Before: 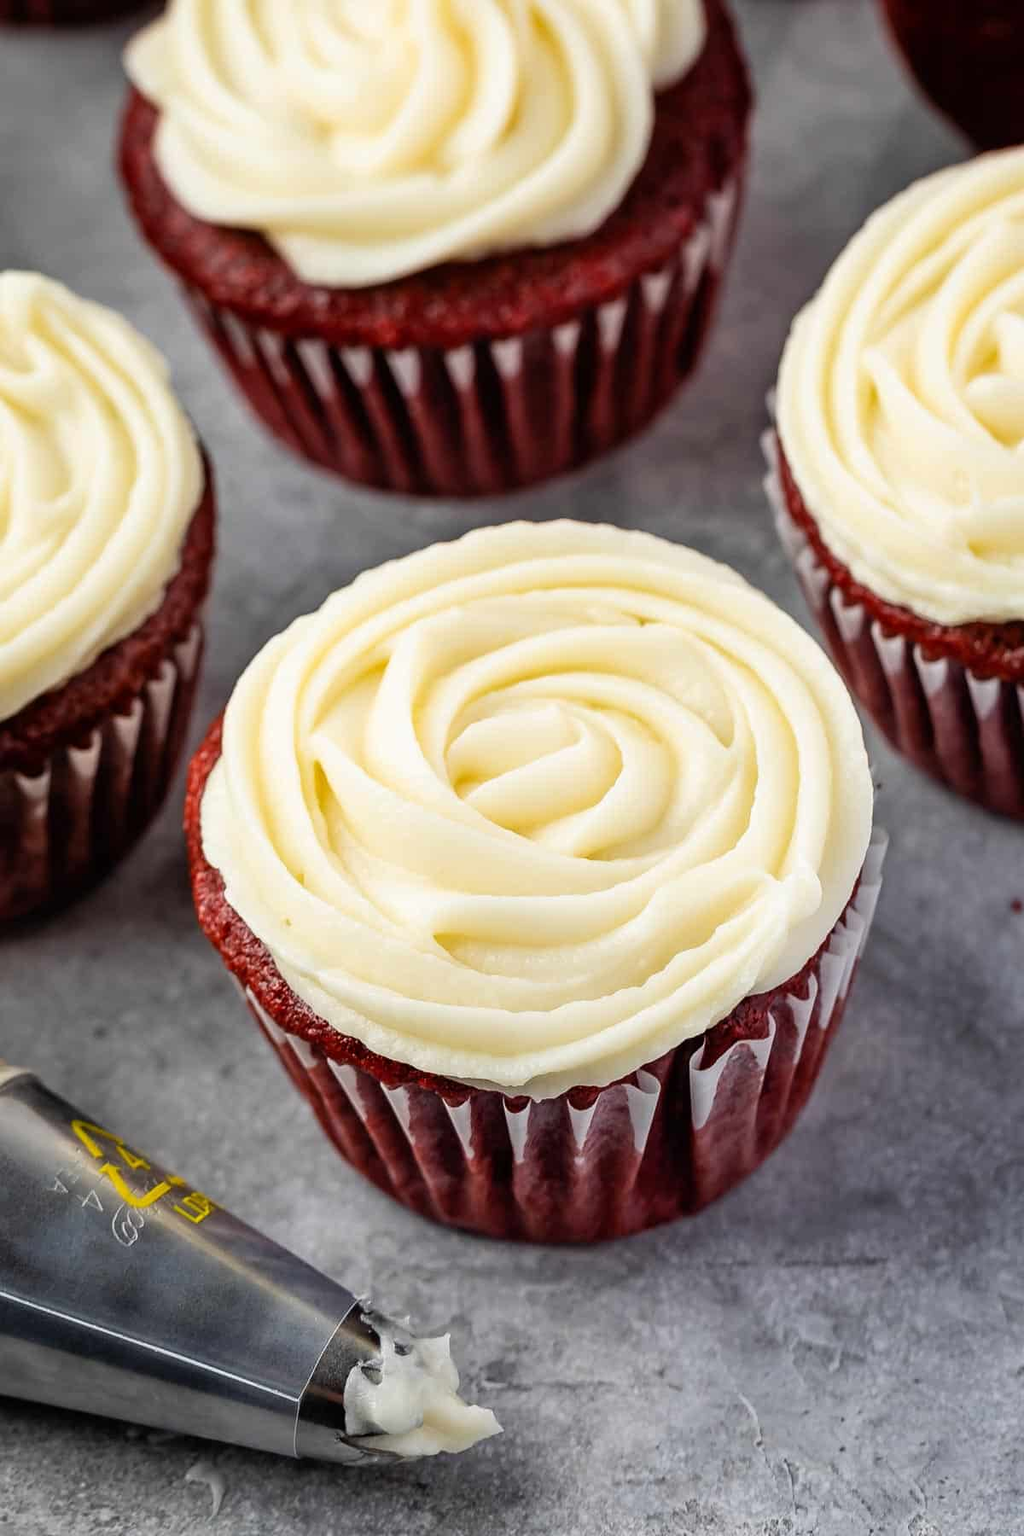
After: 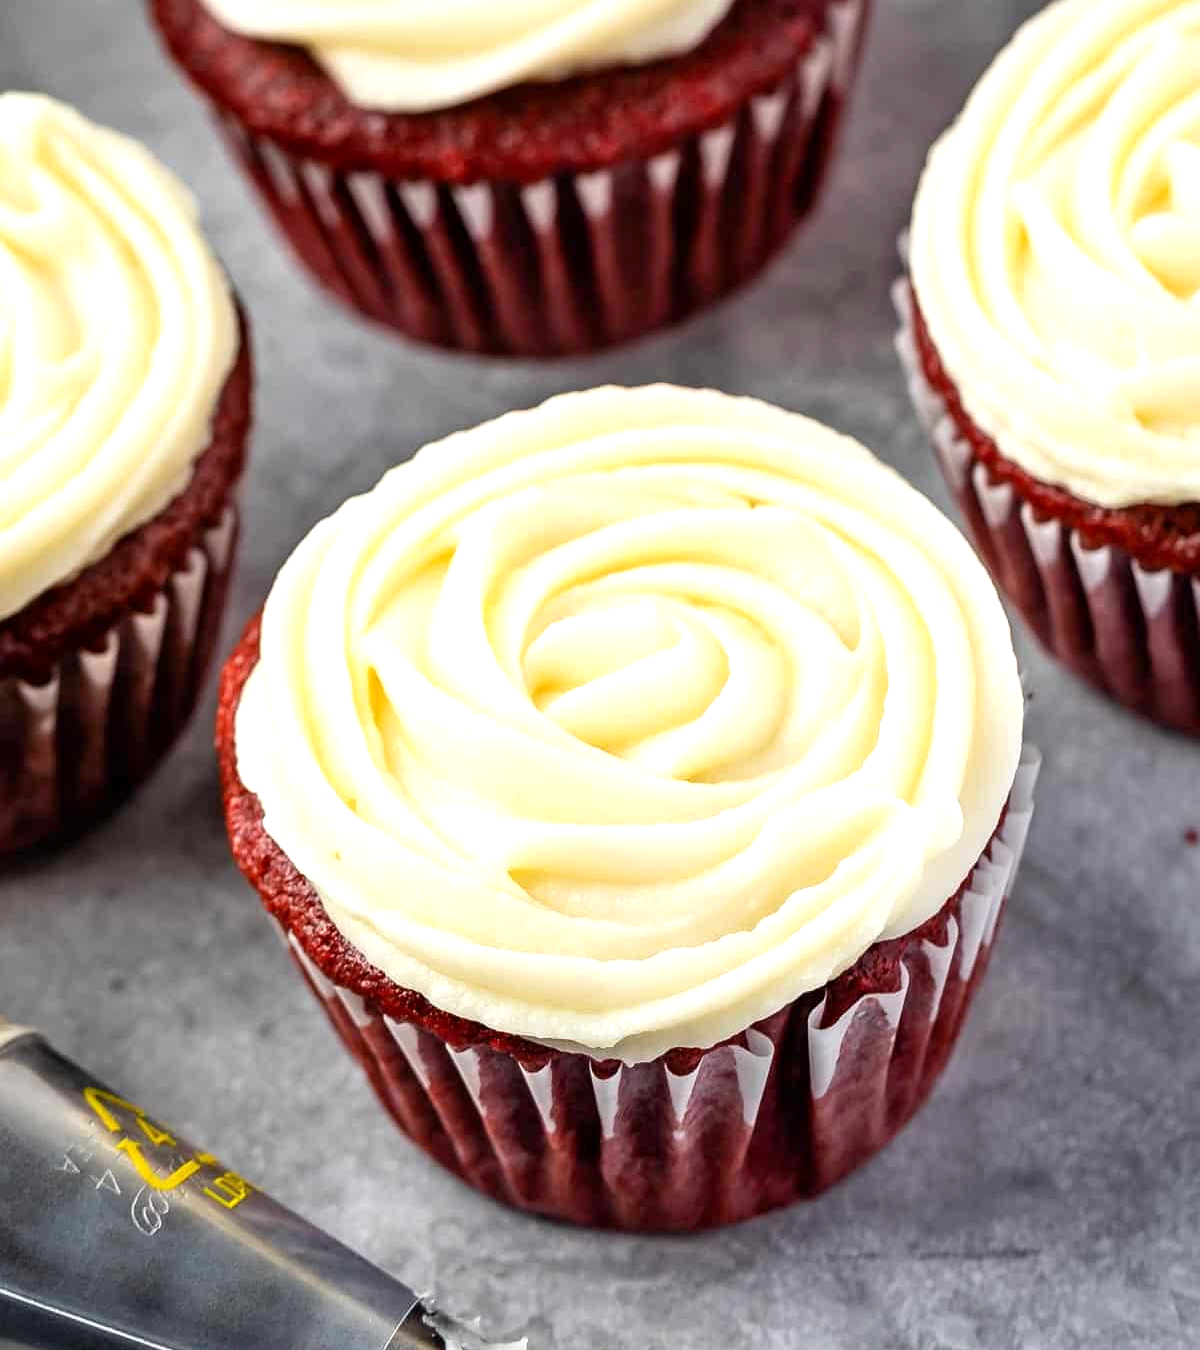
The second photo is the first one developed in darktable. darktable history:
exposure: black level correction 0.001, exposure 0.5 EV, compensate exposure bias true, compensate highlight preservation false
crop and rotate: top 12.5%, bottom 12.5%
